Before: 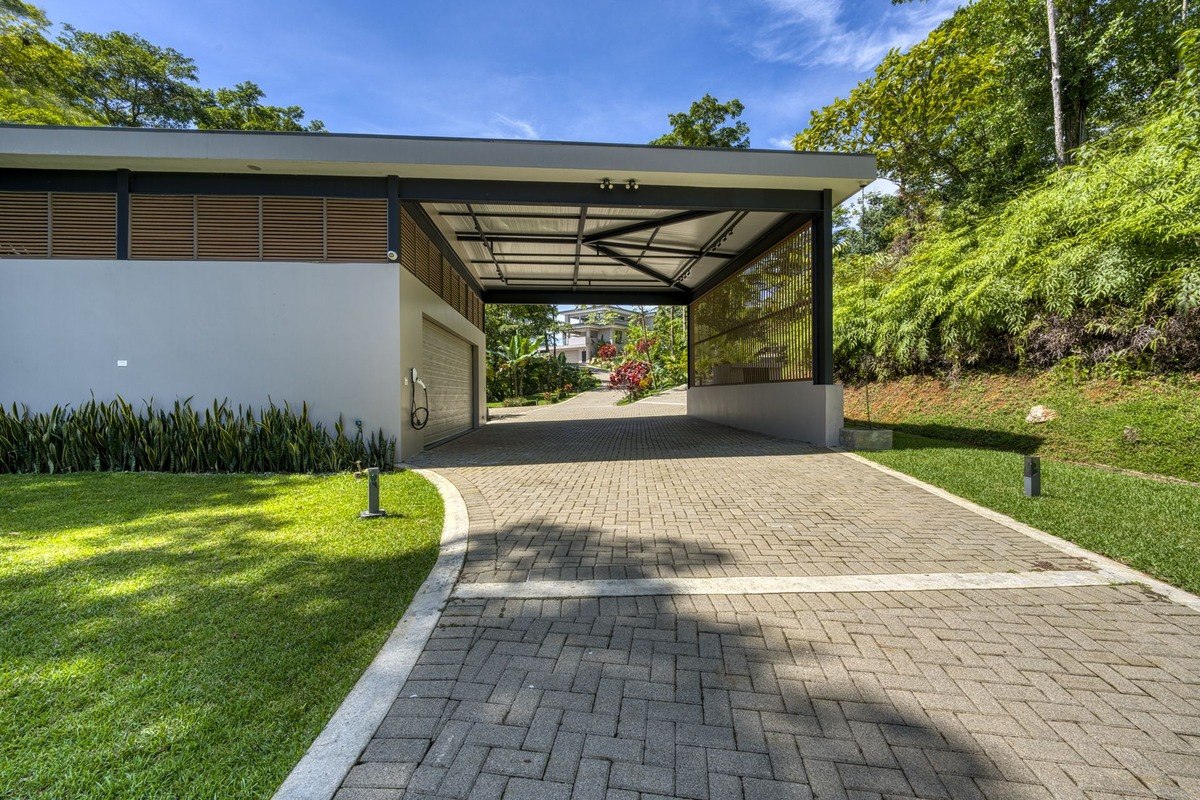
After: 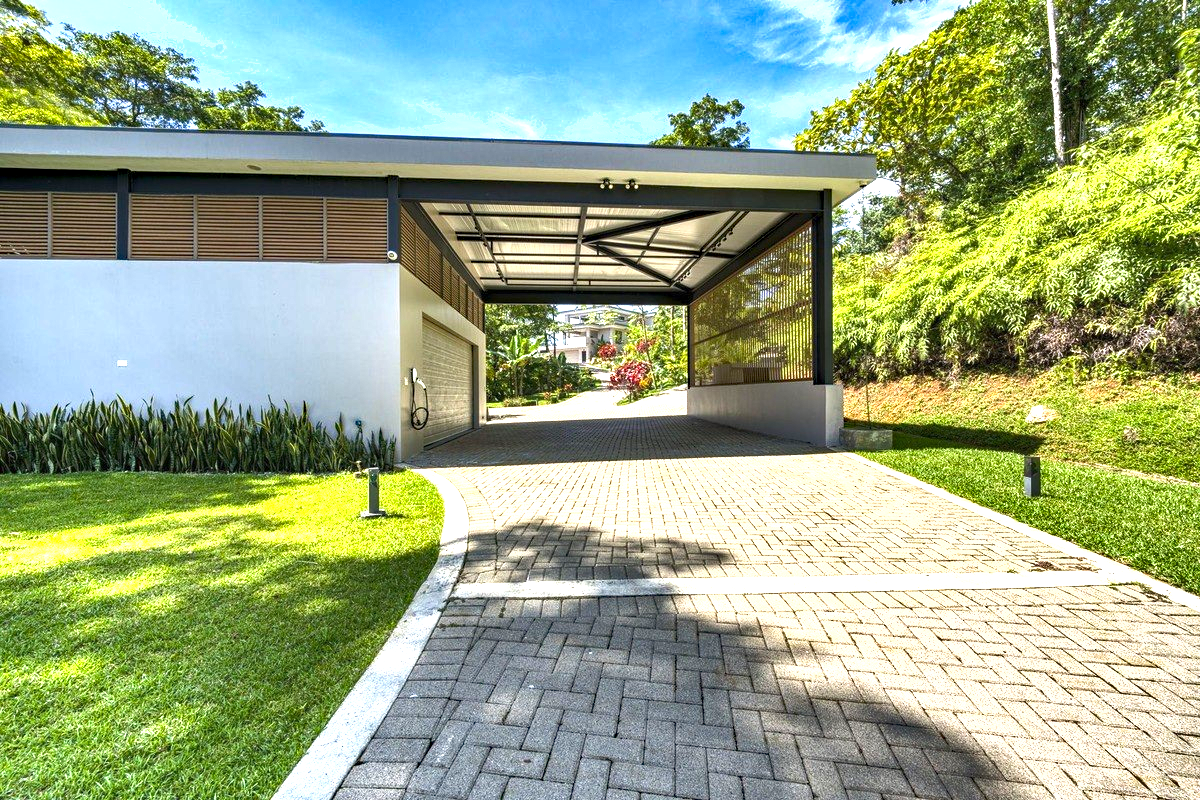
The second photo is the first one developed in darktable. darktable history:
haze removal: compatibility mode true, adaptive false
exposure: black level correction 0, exposure 1.386 EV, compensate exposure bias true, compensate highlight preservation false
shadows and highlights: low approximation 0.01, soften with gaussian
